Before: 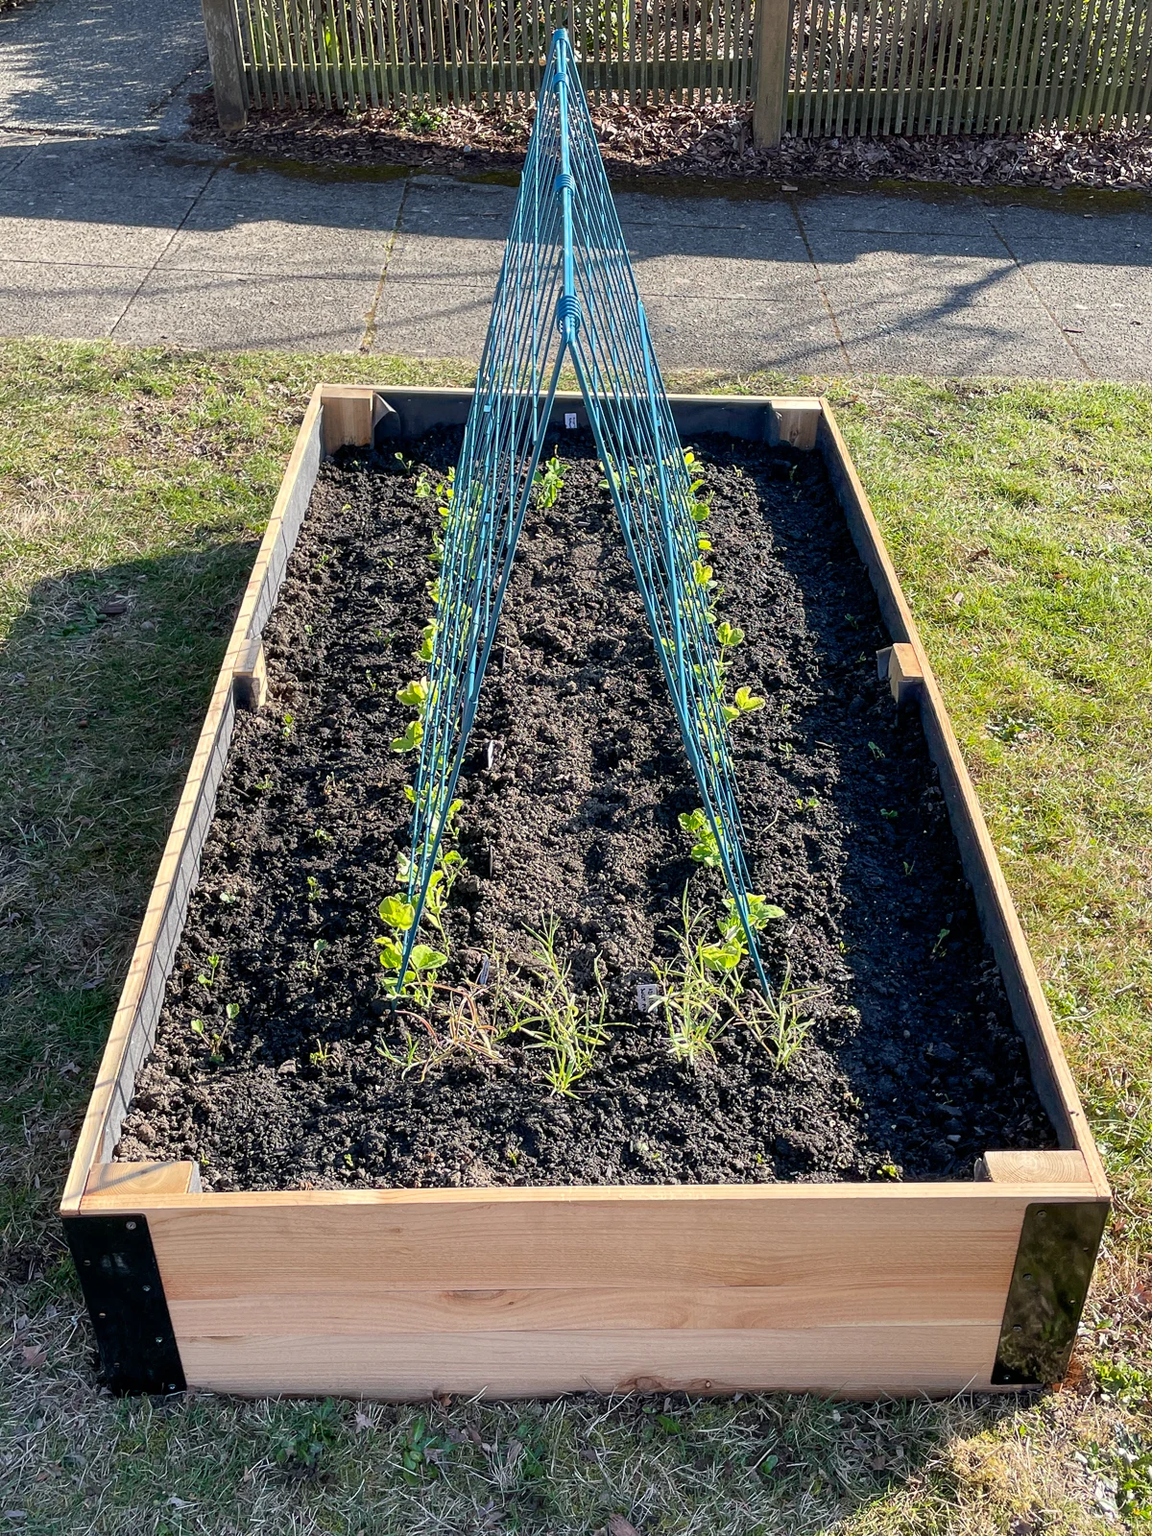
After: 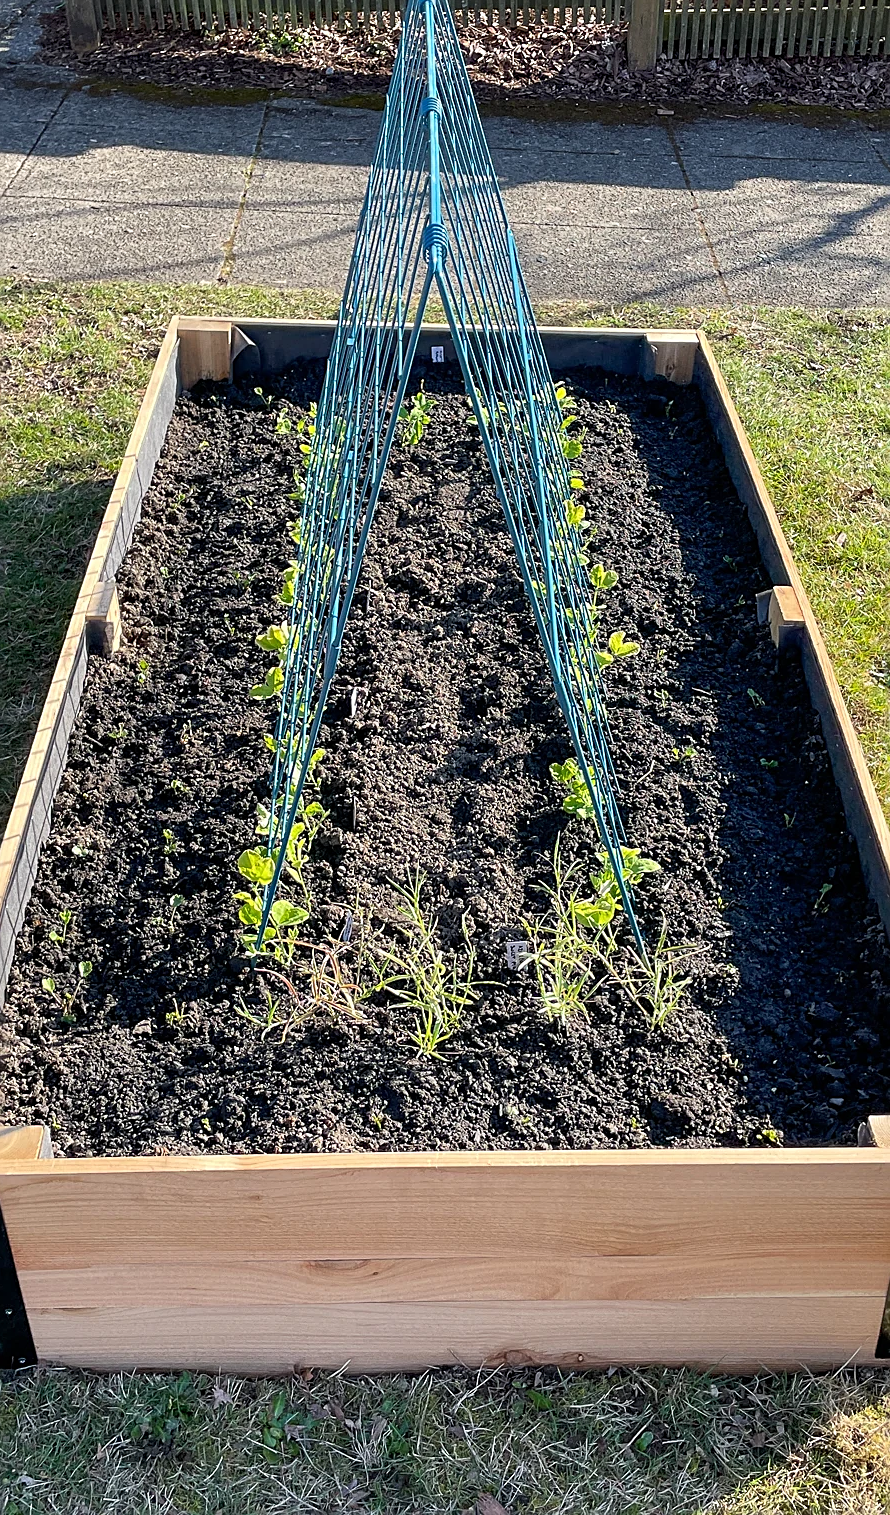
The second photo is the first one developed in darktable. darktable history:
sharpen: on, module defaults
crop and rotate: left 13.15%, top 5.251%, right 12.609%
